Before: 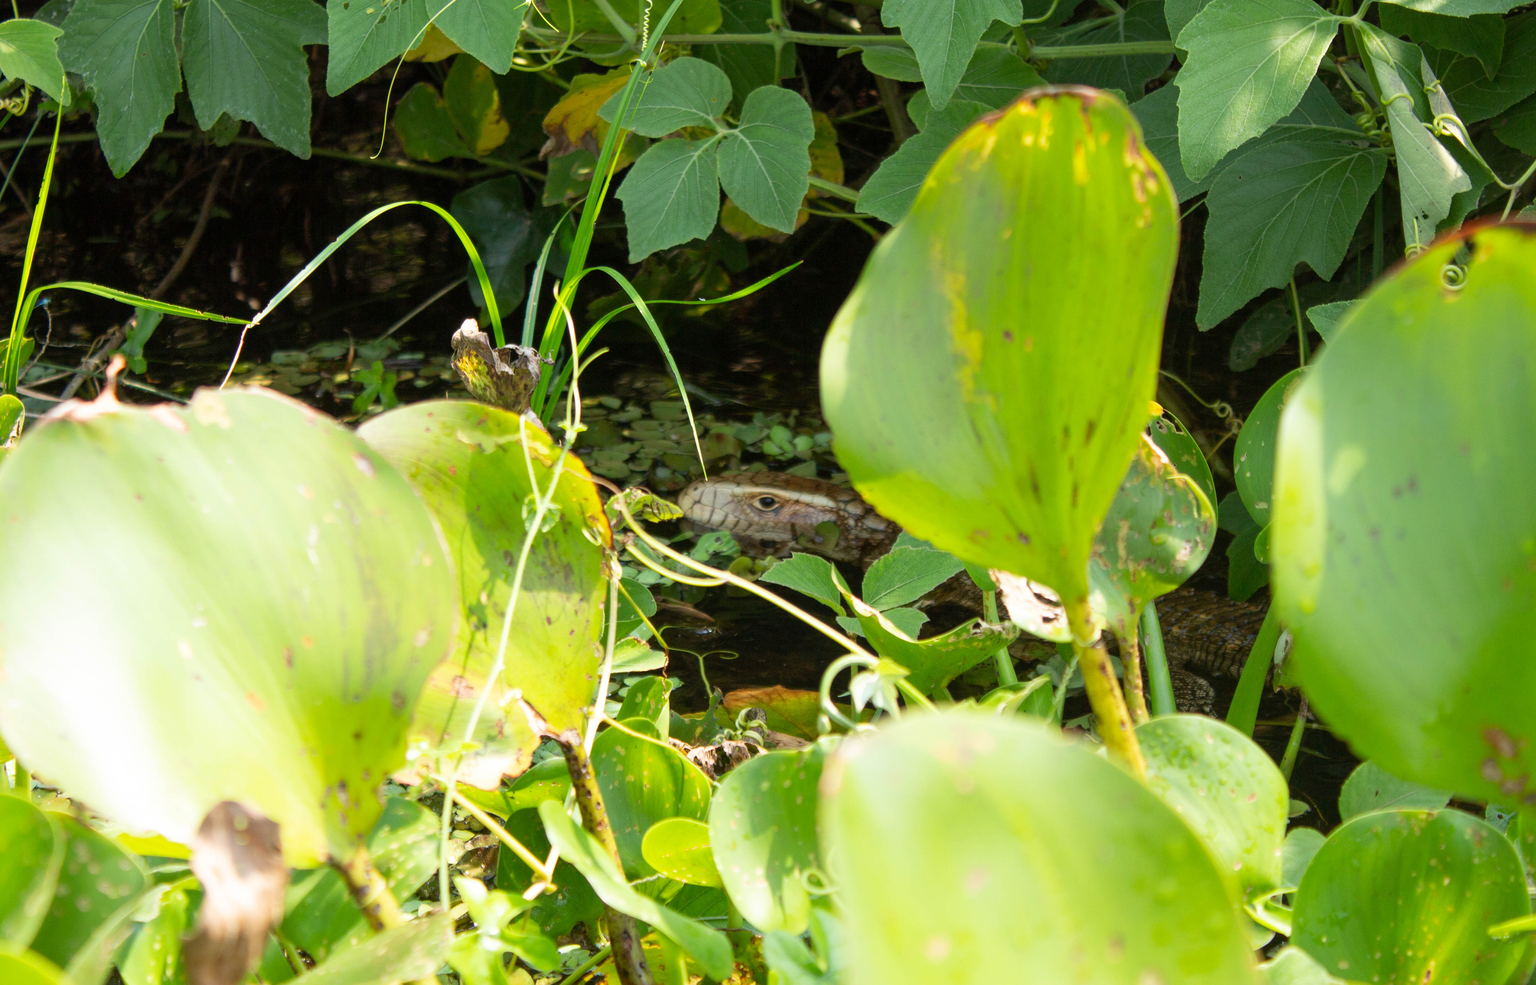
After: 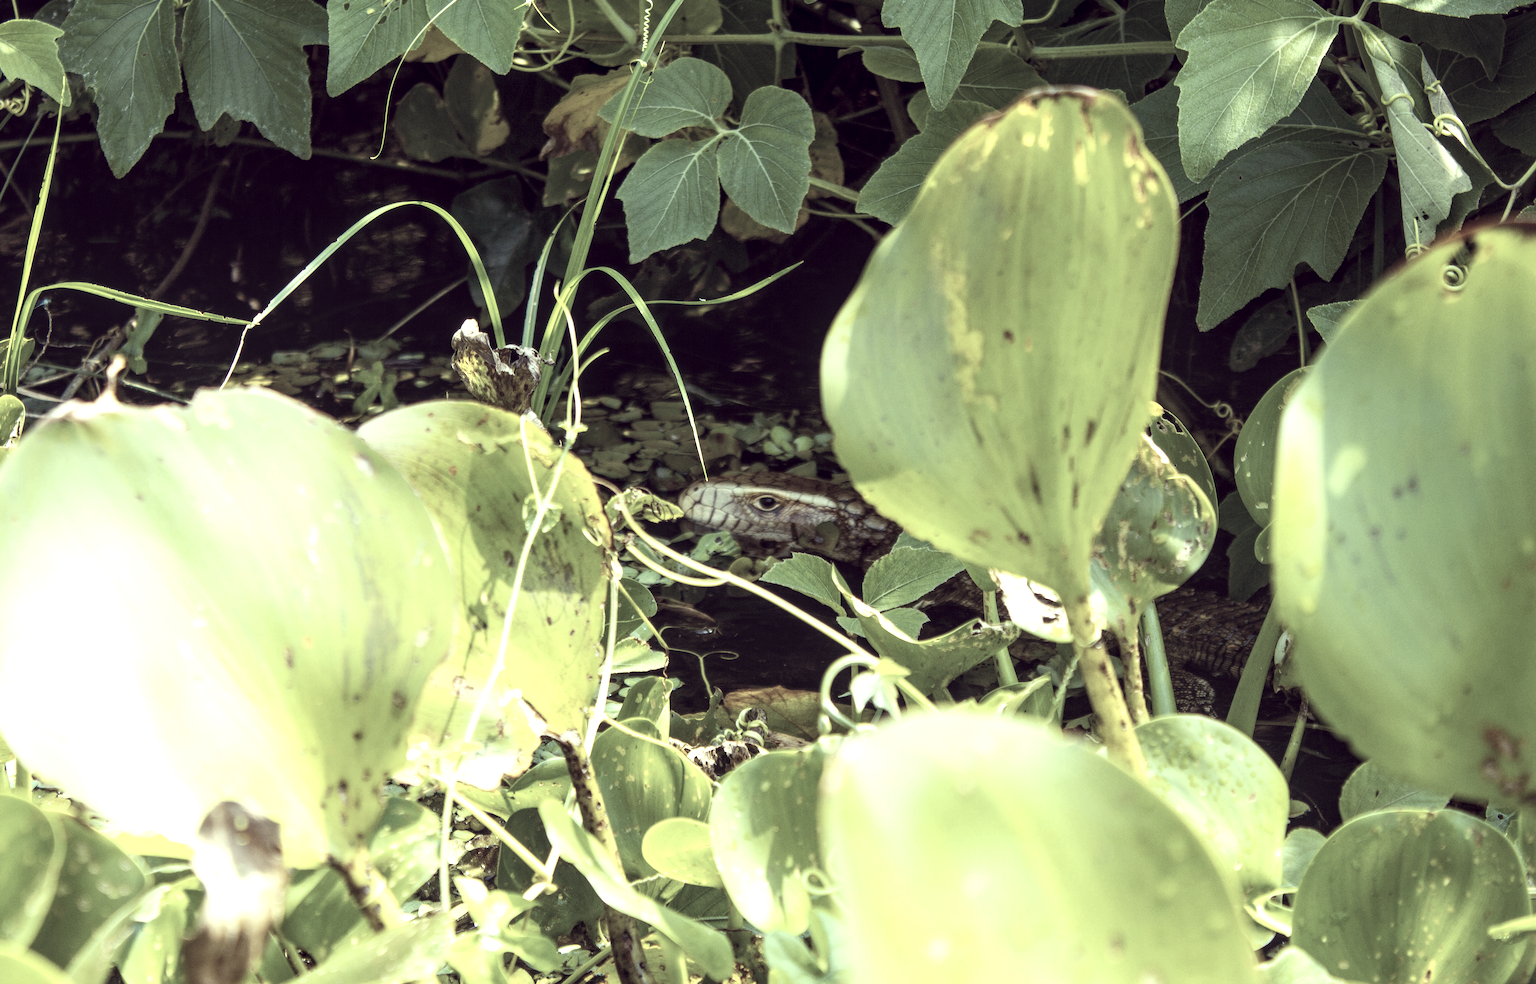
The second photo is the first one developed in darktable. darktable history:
contrast brightness saturation: contrast 0.1, saturation -0.36
local contrast: on, module defaults
color correction: highlights a* -20.17, highlights b* 20.27, shadows a* 20.03, shadows b* -20.46, saturation 0.43
color balance rgb: linear chroma grading › global chroma 9%, perceptual saturation grading › global saturation 36%, perceptual saturation grading › shadows 35%, perceptual brilliance grading › global brilliance 15%, perceptual brilliance grading › shadows -35%, global vibrance 15%
